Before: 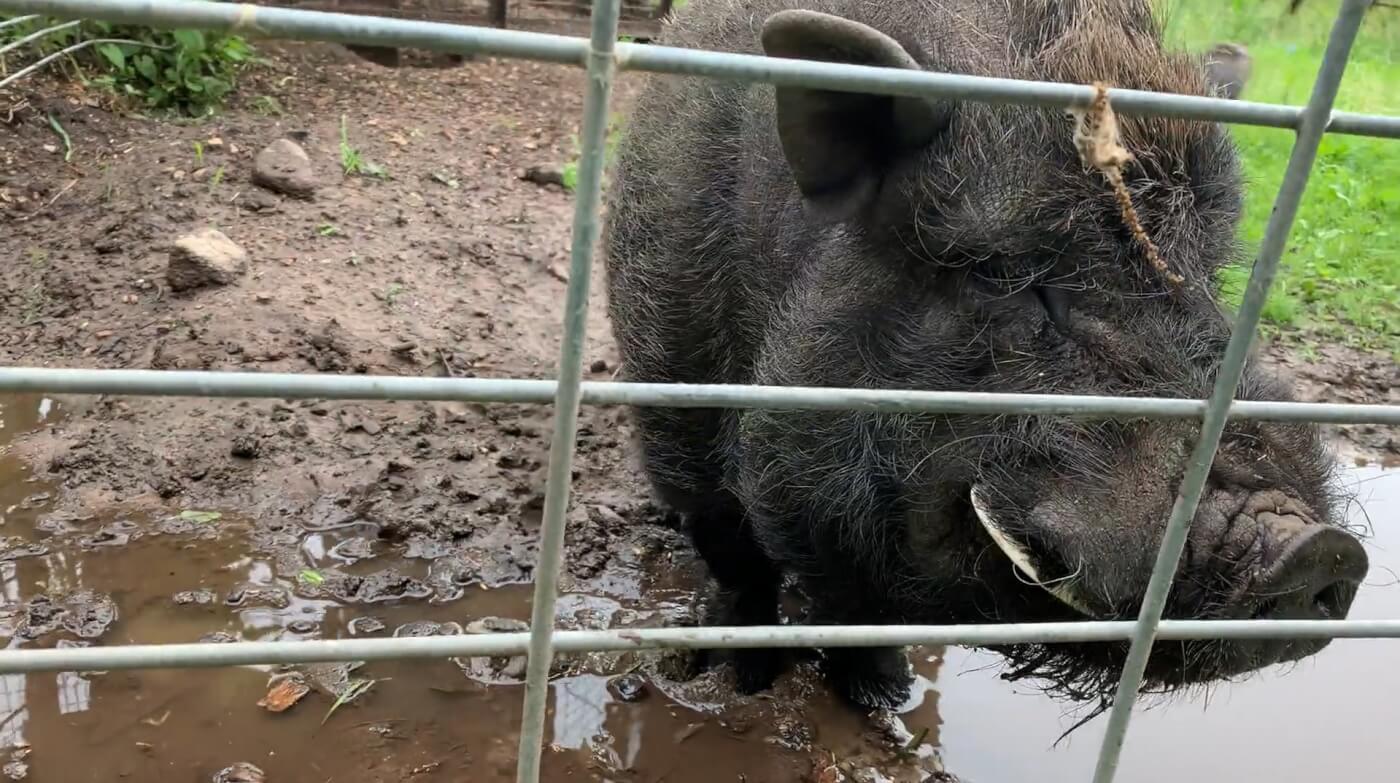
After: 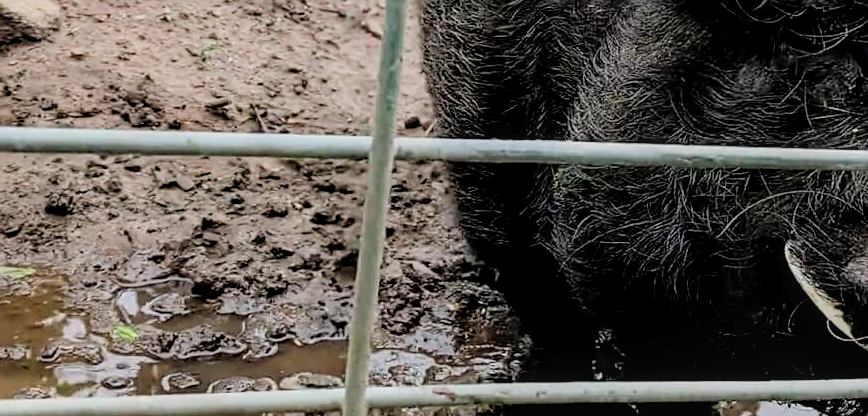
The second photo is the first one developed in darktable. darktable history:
tone equalizer: on, module defaults
sharpen: on, module defaults
color balance: lift [1, 1.001, 0.999, 1.001], gamma [1, 1.004, 1.007, 0.993], gain [1, 0.991, 0.987, 1.013], contrast 7.5%, contrast fulcrum 10%, output saturation 115%
filmic rgb: black relative exposure -7.32 EV, white relative exposure 5.09 EV, hardness 3.2
local contrast: on, module defaults
crop: left 13.312%, top 31.28%, right 24.627%, bottom 15.582%
rgb curve: curves: ch0 [(0, 0) (0.136, 0.078) (0.262, 0.245) (0.414, 0.42) (1, 1)], compensate middle gray true, preserve colors basic power
exposure: exposure 0.02 EV, compensate highlight preservation false
